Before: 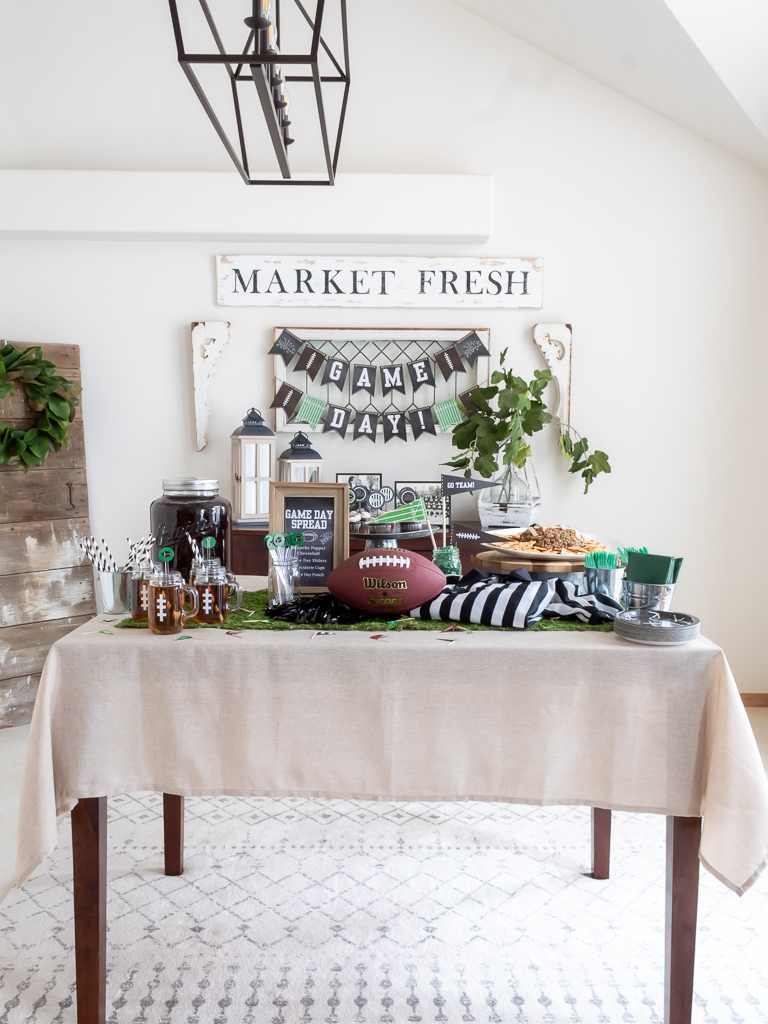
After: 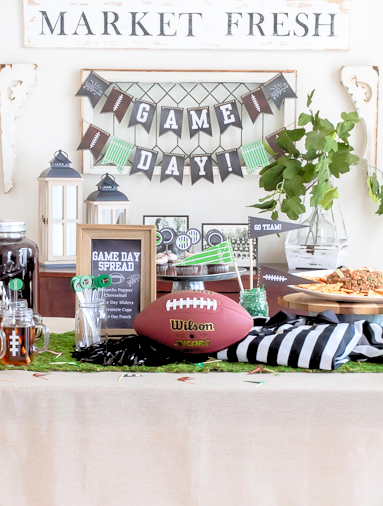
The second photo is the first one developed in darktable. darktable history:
crop: left 25.185%, top 25.258%, right 24.903%, bottom 25.306%
levels: levels [0.072, 0.414, 0.976]
